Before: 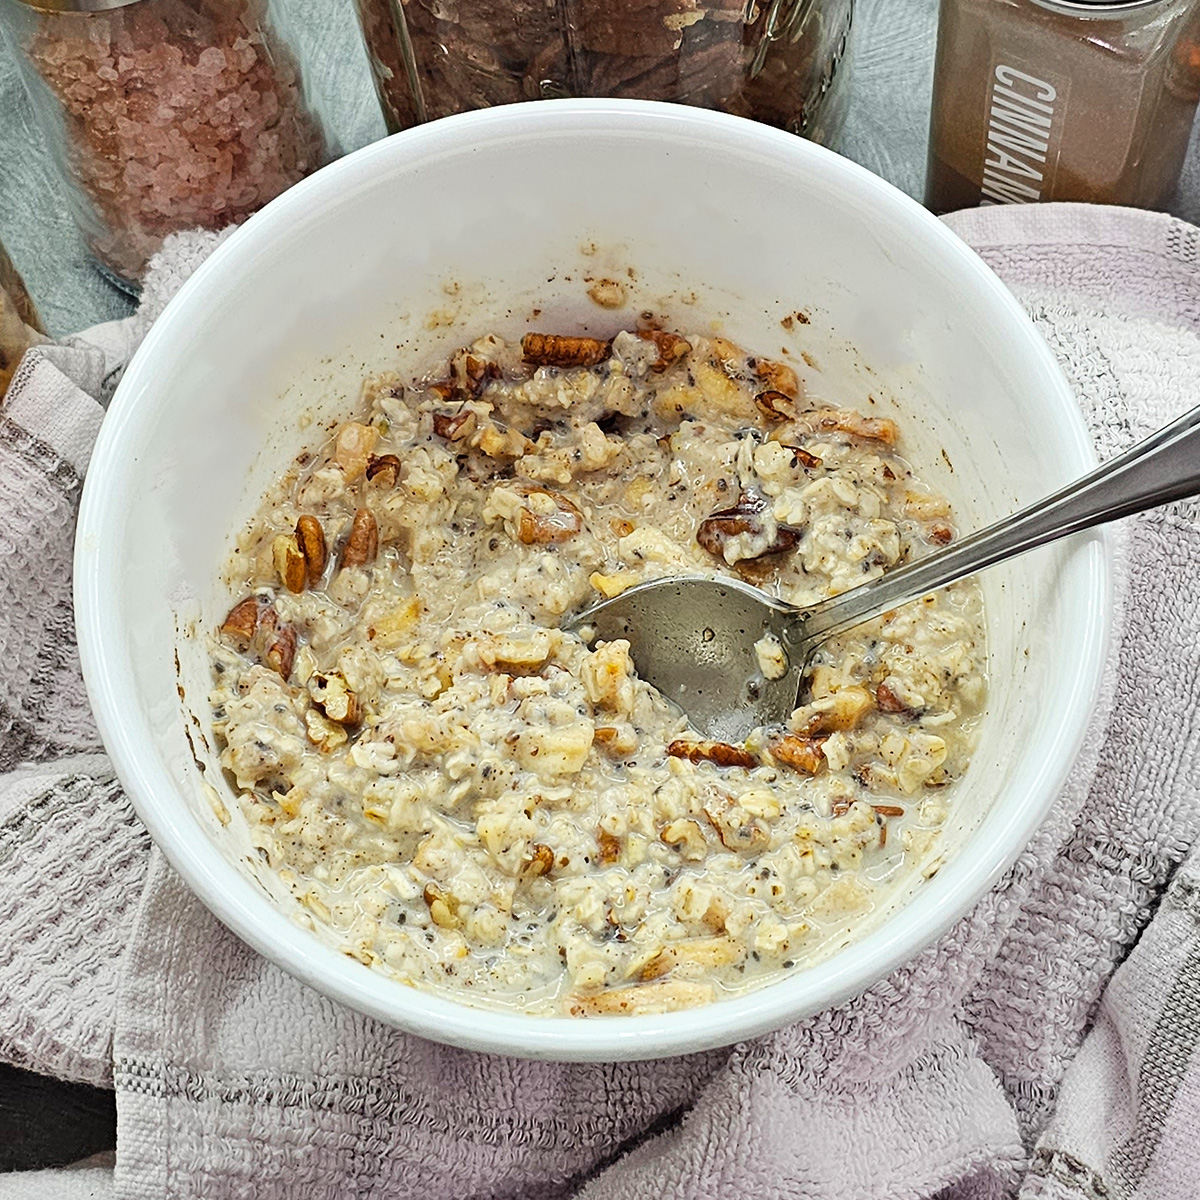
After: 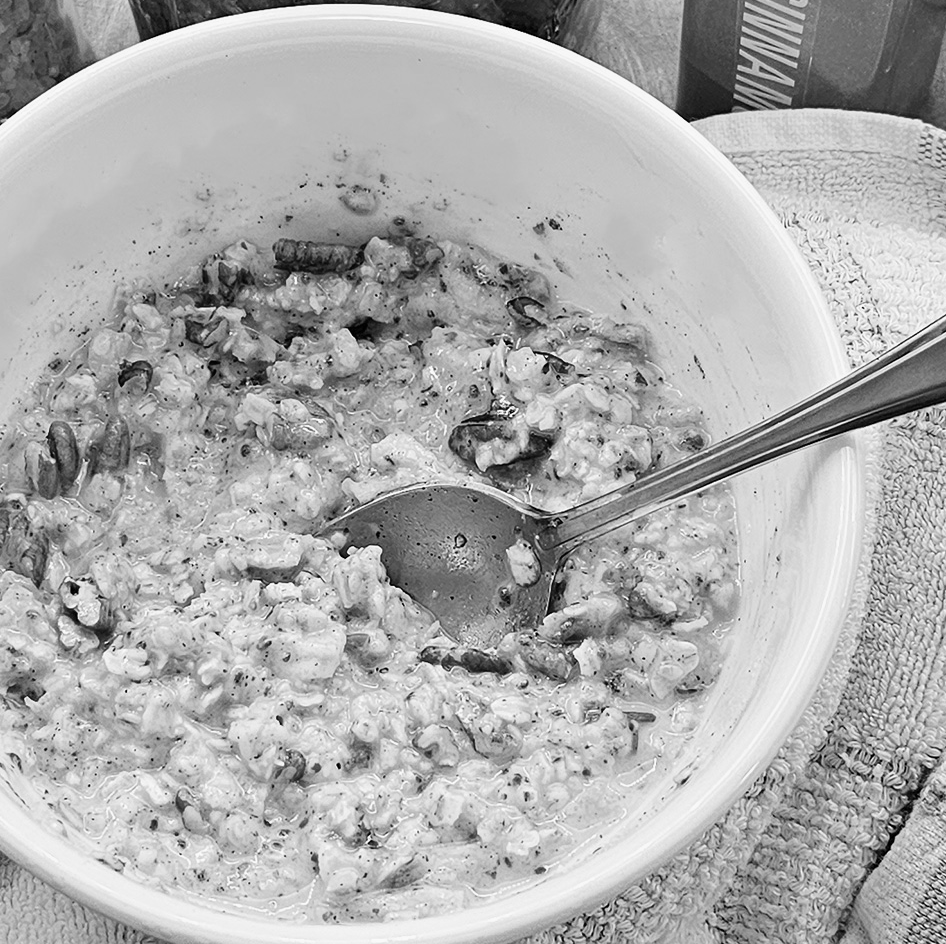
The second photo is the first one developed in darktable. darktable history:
monochrome: a 32, b 64, size 2.3
crop and rotate: left 20.74%, top 7.912%, right 0.375%, bottom 13.378%
